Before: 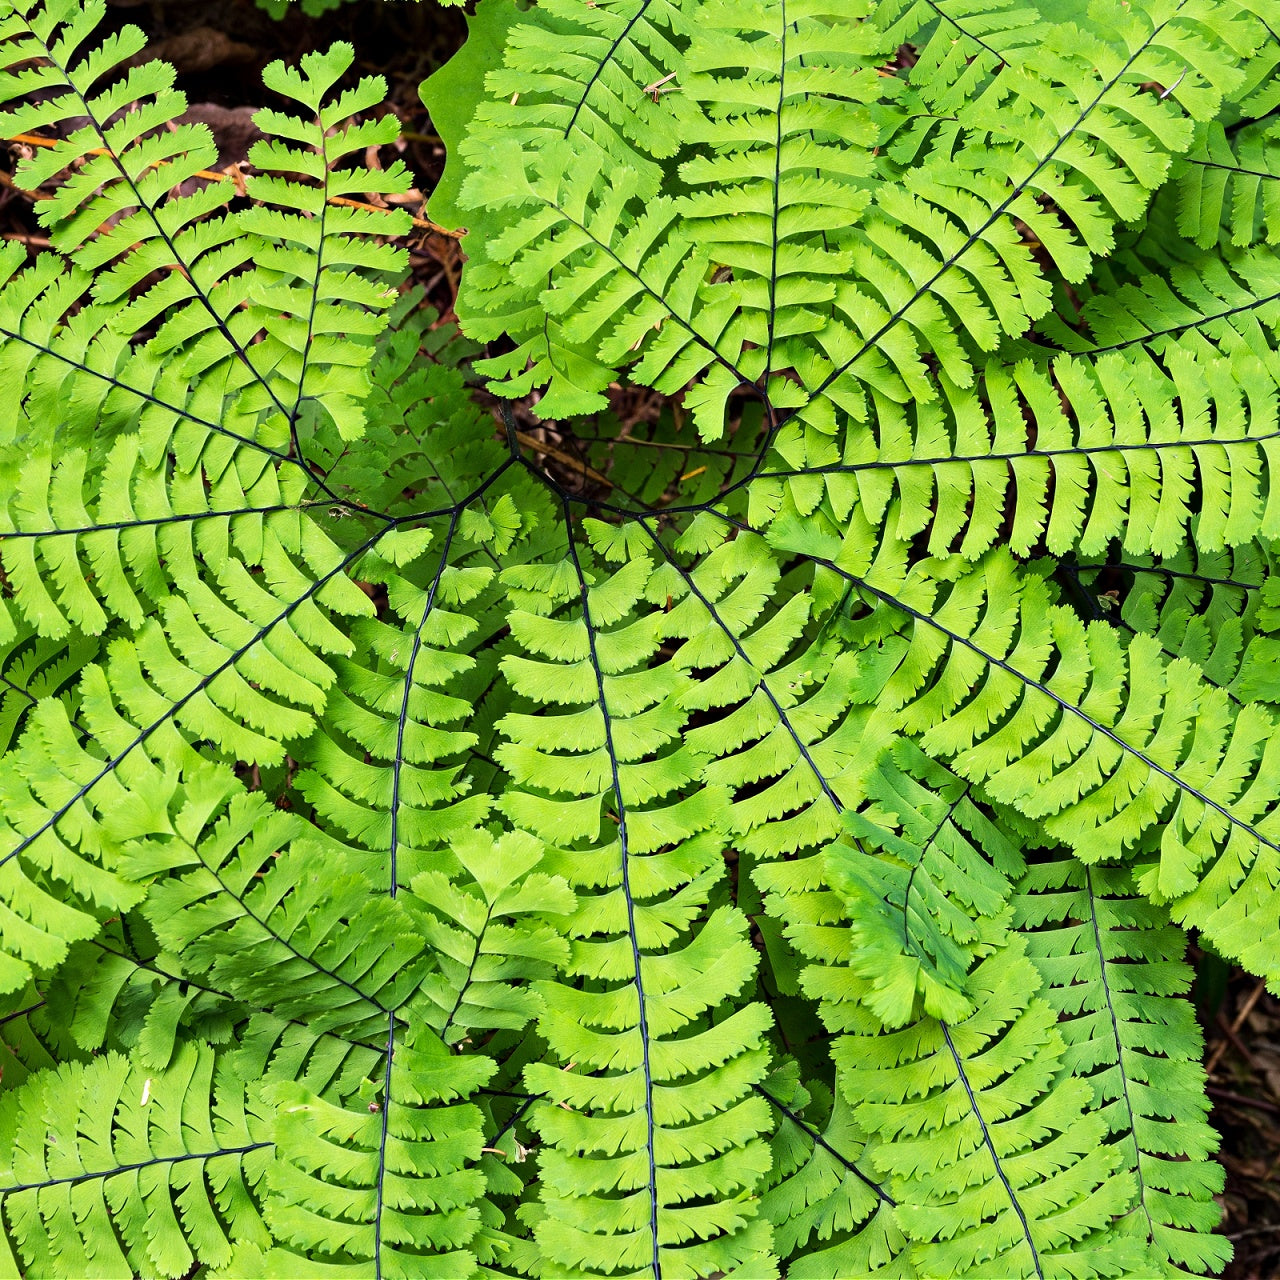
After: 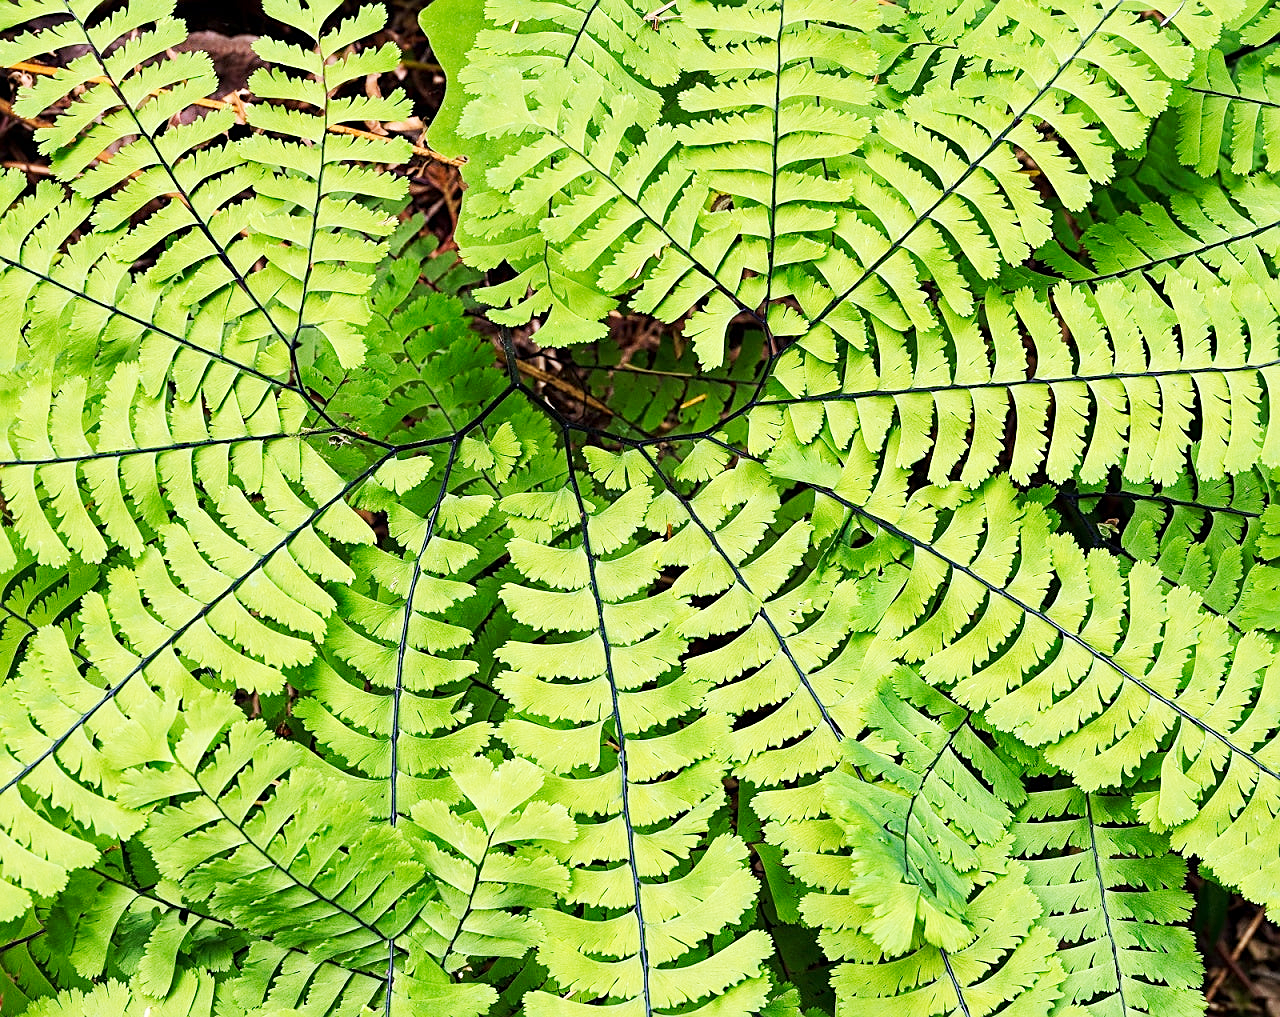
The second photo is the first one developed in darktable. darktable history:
crop and rotate: top 5.657%, bottom 14.824%
tone curve: curves: ch0 [(0, 0) (0.003, 0.003) (0.011, 0.014) (0.025, 0.033) (0.044, 0.06) (0.069, 0.096) (0.1, 0.132) (0.136, 0.174) (0.177, 0.226) (0.224, 0.282) (0.277, 0.352) (0.335, 0.435) (0.399, 0.524) (0.468, 0.615) (0.543, 0.695) (0.623, 0.771) (0.709, 0.835) (0.801, 0.894) (0.898, 0.944) (1, 1)], preserve colors none
sharpen: on, module defaults
local contrast: mode bilateral grid, contrast 10, coarseness 26, detail 115%, midtone range 0.2
